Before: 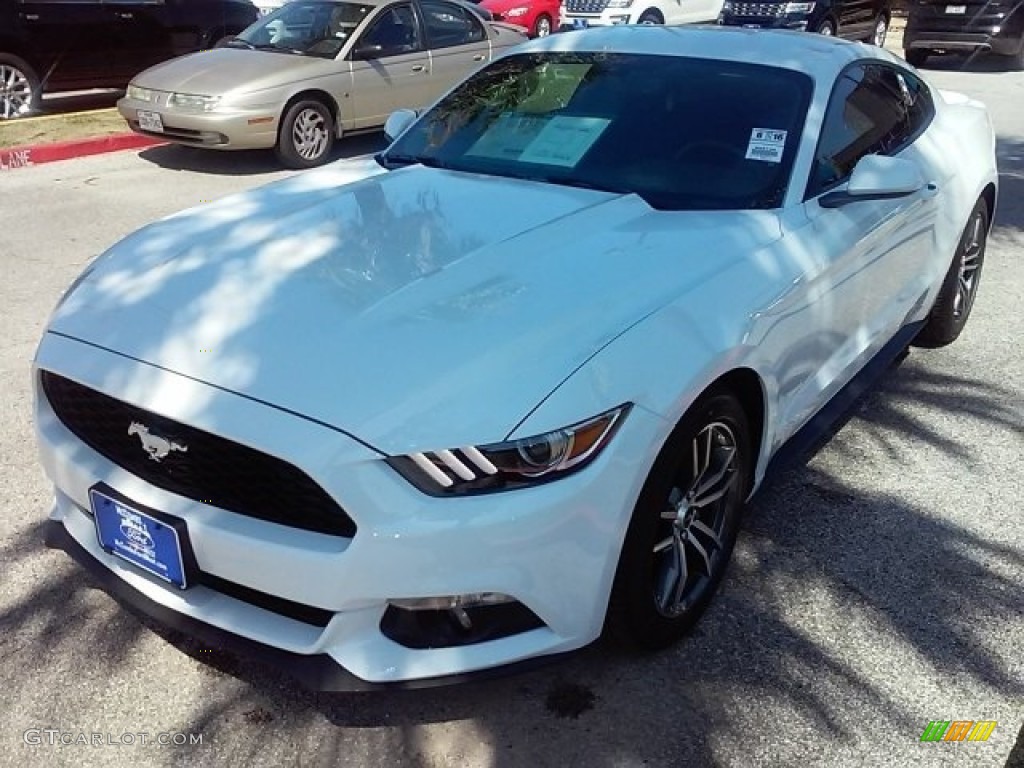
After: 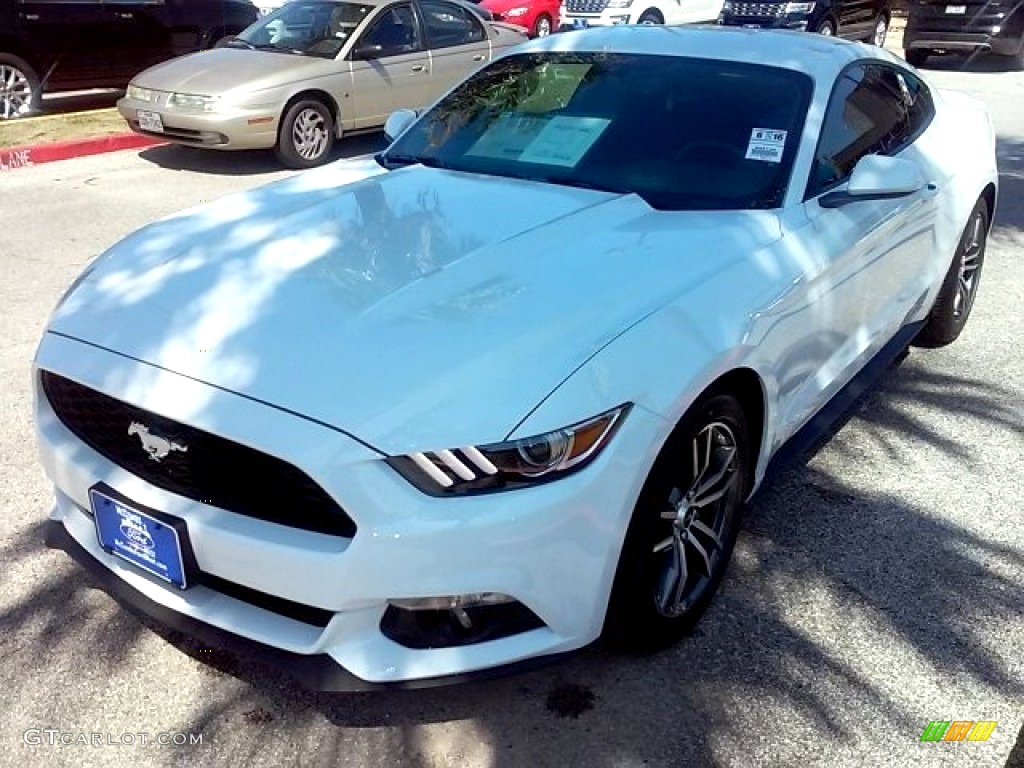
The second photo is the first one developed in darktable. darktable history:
exposure: black level correction 0.003, exposure 0.384 EV, compensate highlight preservation false
